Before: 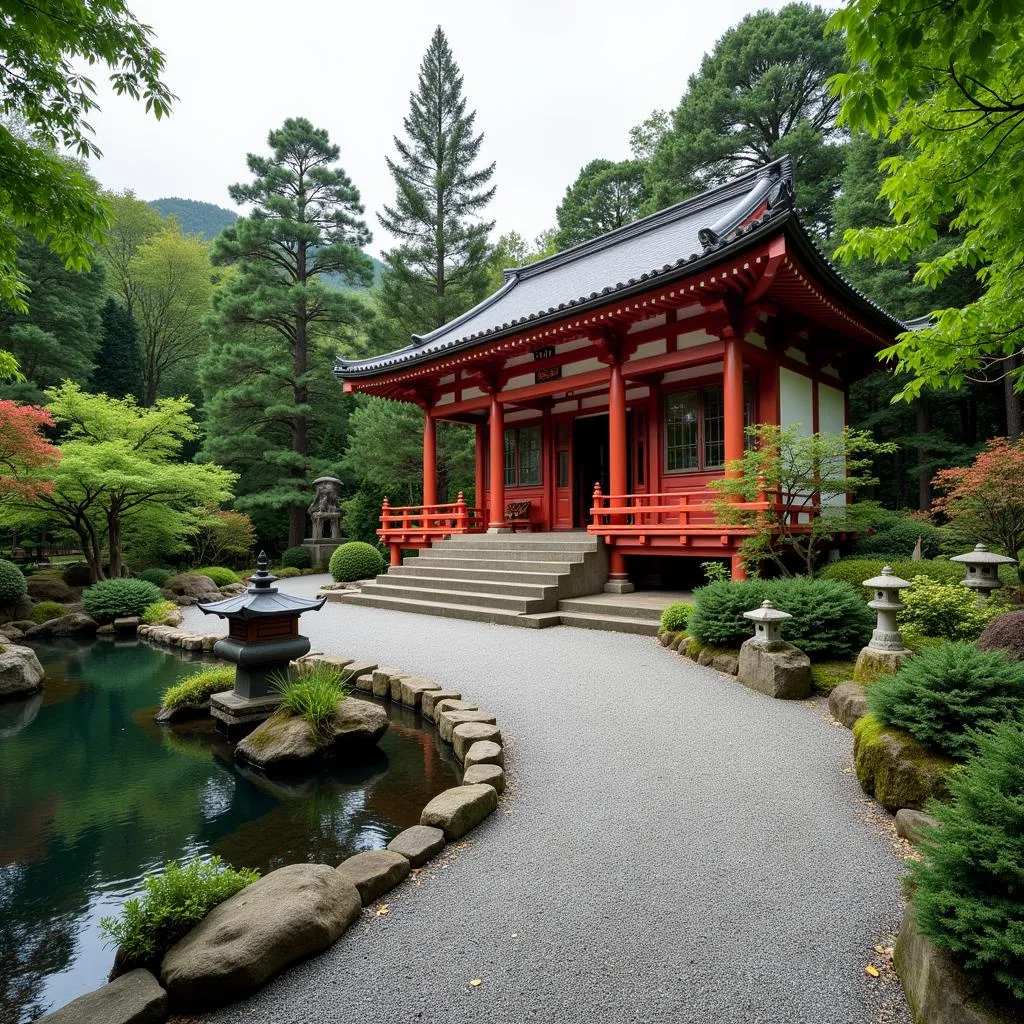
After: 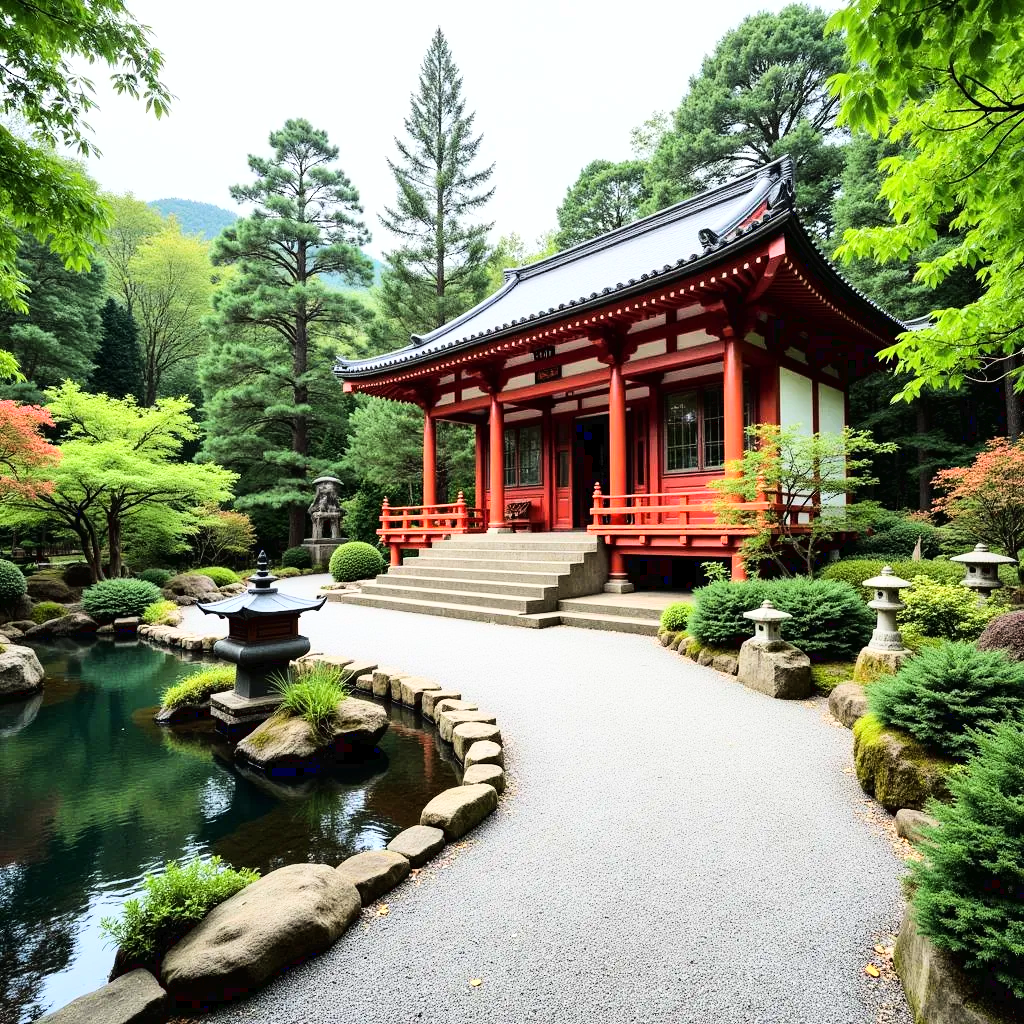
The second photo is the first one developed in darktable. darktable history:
base curve: curves: ch0 [(0, 0.003) (0.001, 0.002) (0.006, 0.004) (0.02, 0.022) (0.048, 0.086) (0.094, 0.234) (0.162, 0.431) (0.258, 0.629) (0.385, 0.8) (0.548, 0.918) (0.751, 0.988) (1, 1)]
exposure: compensate exposure bias true, compensate highlight preservation false
